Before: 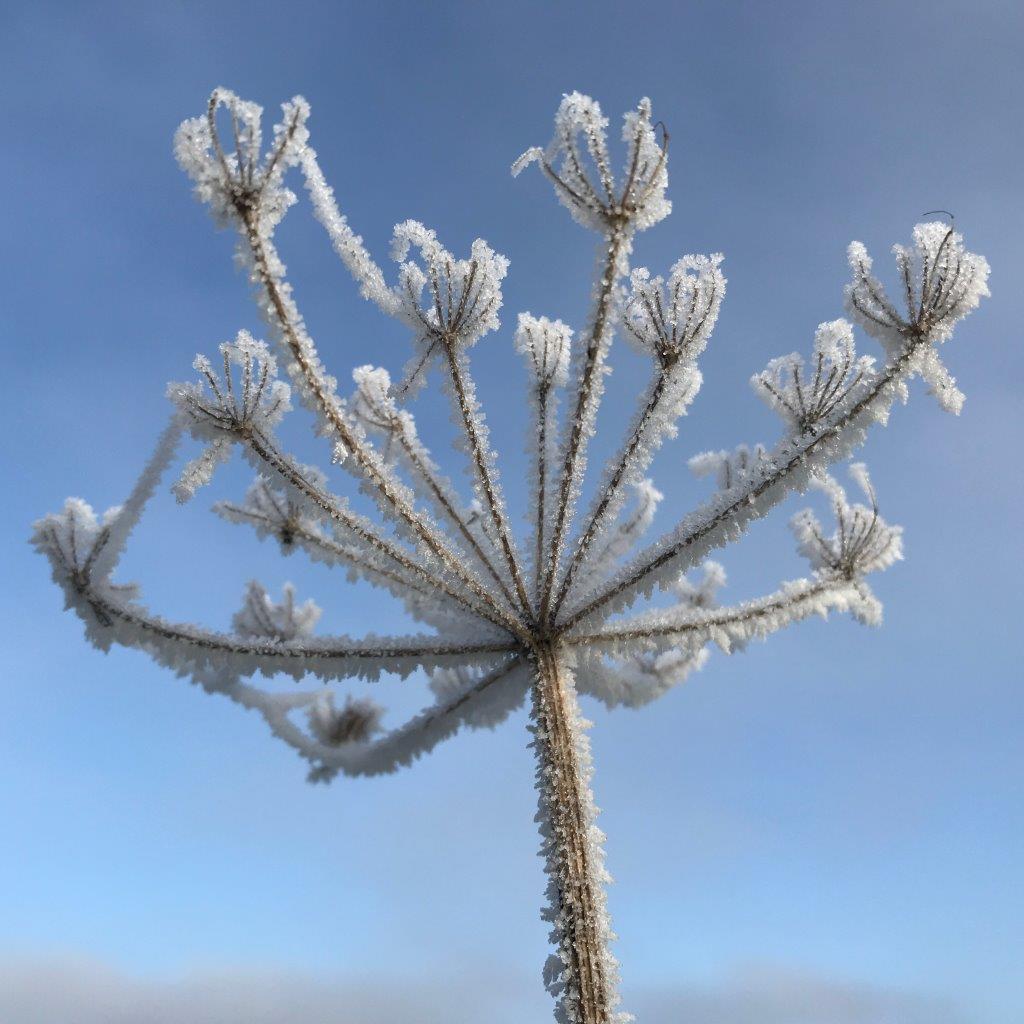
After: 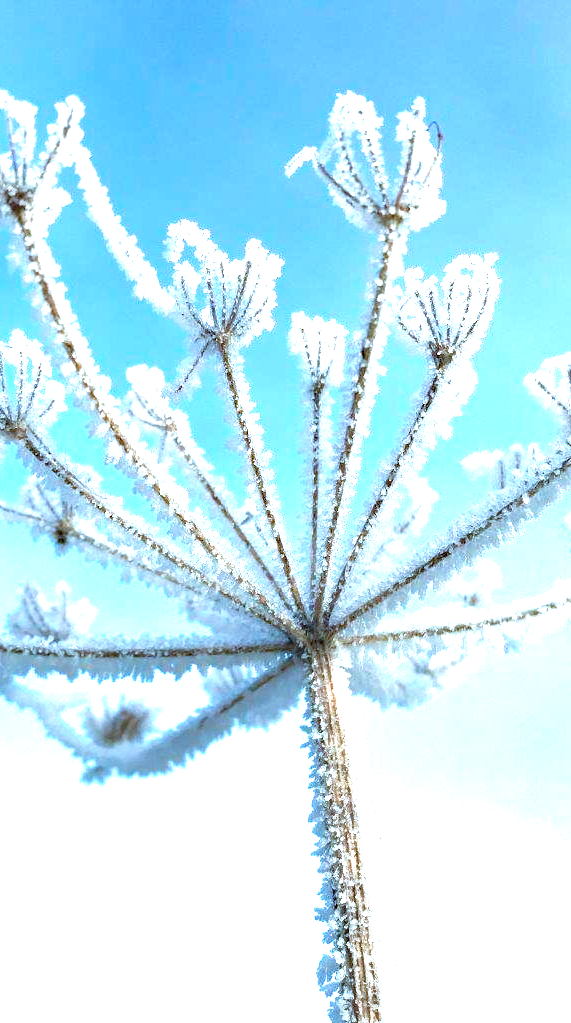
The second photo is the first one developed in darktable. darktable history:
crop: left 22.119%, right 22.089%, bottom 0.015%
color correction: highlights a* -9.85, highlights b* -22.02
velvia: on, module defaults
haze removal: compatibility mode true, adaptive false
exposure: black level correction 0, exposure 1.977 EV, compensate highlight preservation false
